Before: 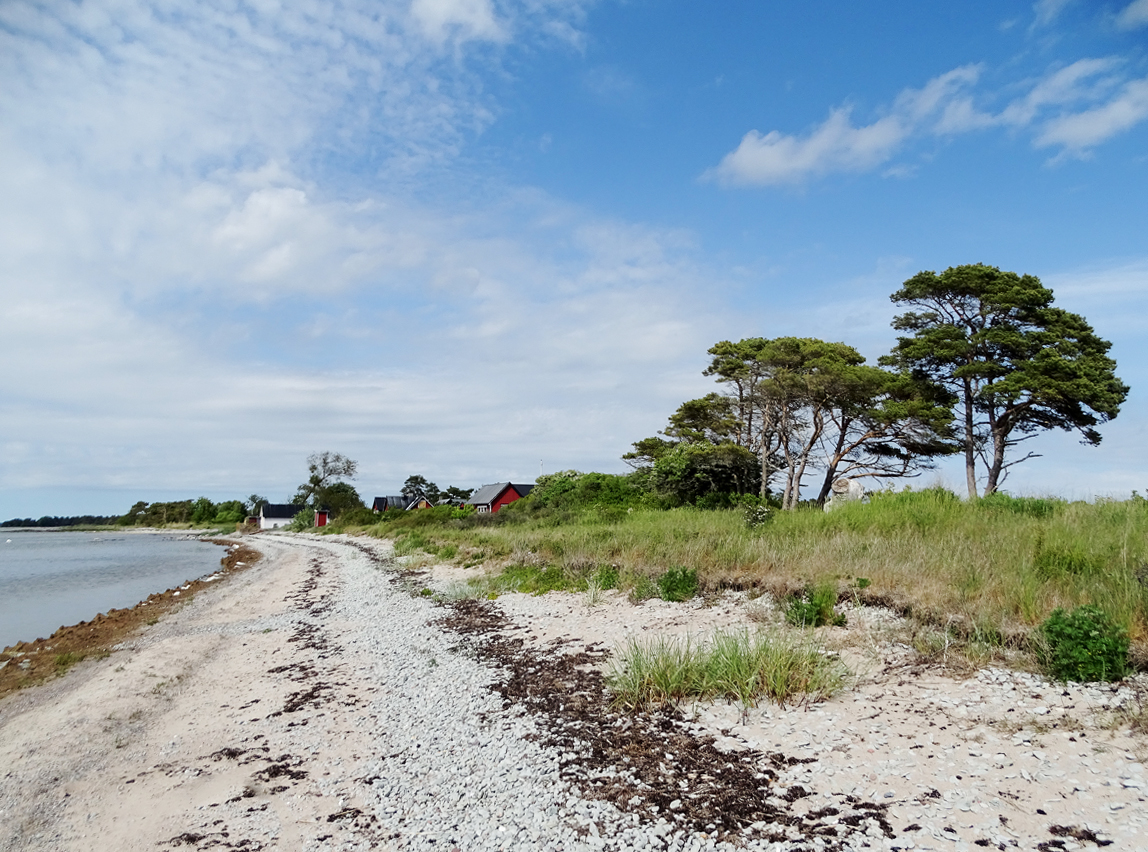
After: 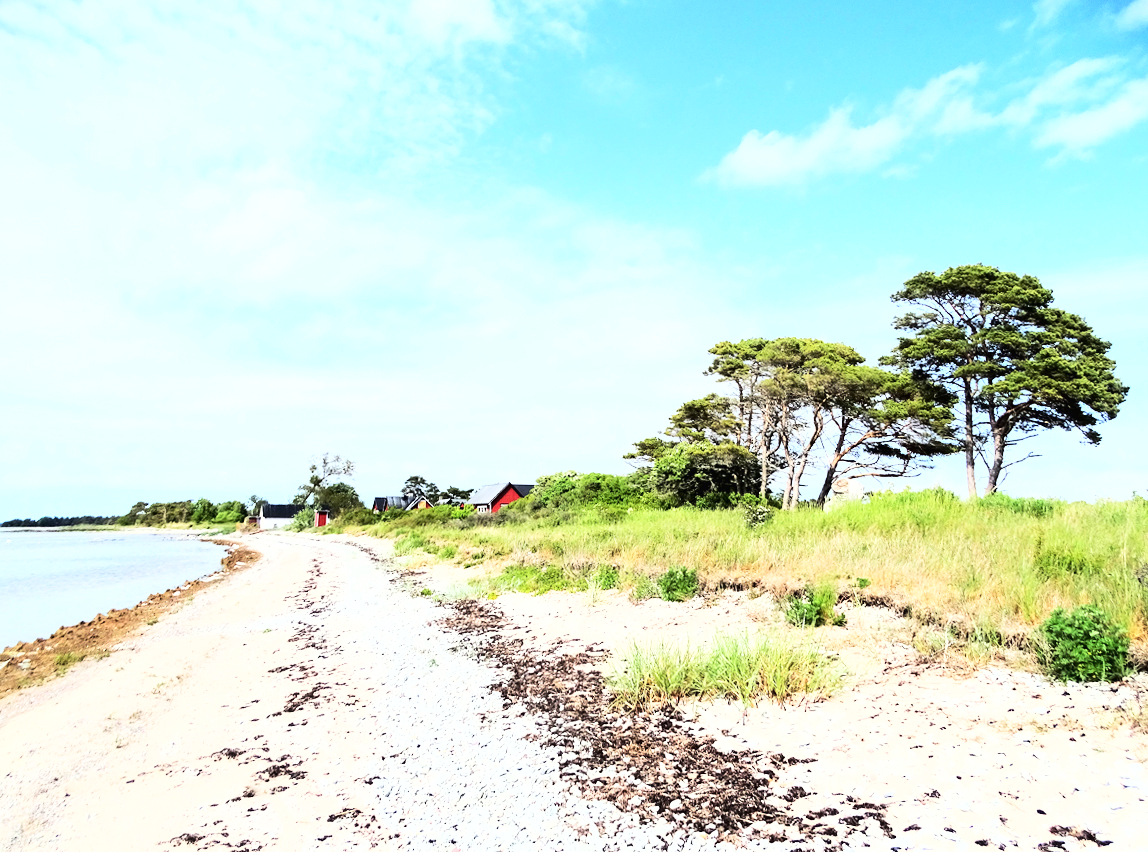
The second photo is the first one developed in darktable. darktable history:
exposure: black level correction 0, exposure 0.698 EV, compensate highlight preservation false
base curve: curves: ch0 [(0, 0.003) (0.001, 0.002) (0.006, 0.004) (0.02, 0.022) (0.048, 0.086) (0.094, 0.234) (0.162, 0.431) (0.258, 0.629) (0.385, 0.8) (0.548, 0.918) (0.751, 0.988) (1, 1)]
